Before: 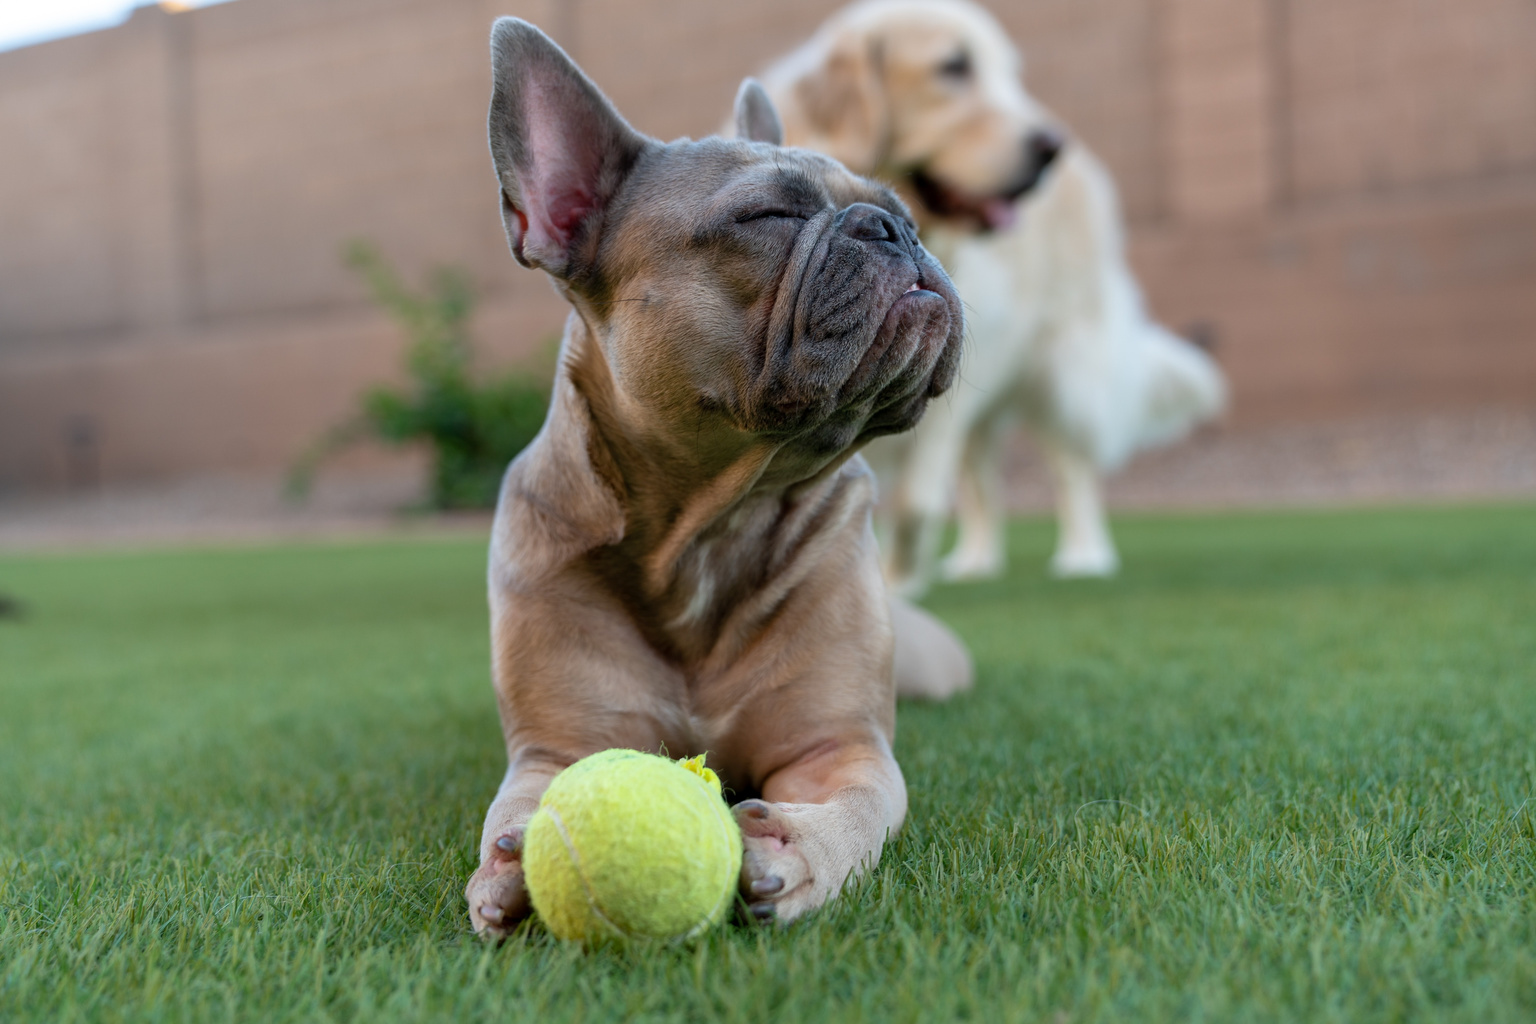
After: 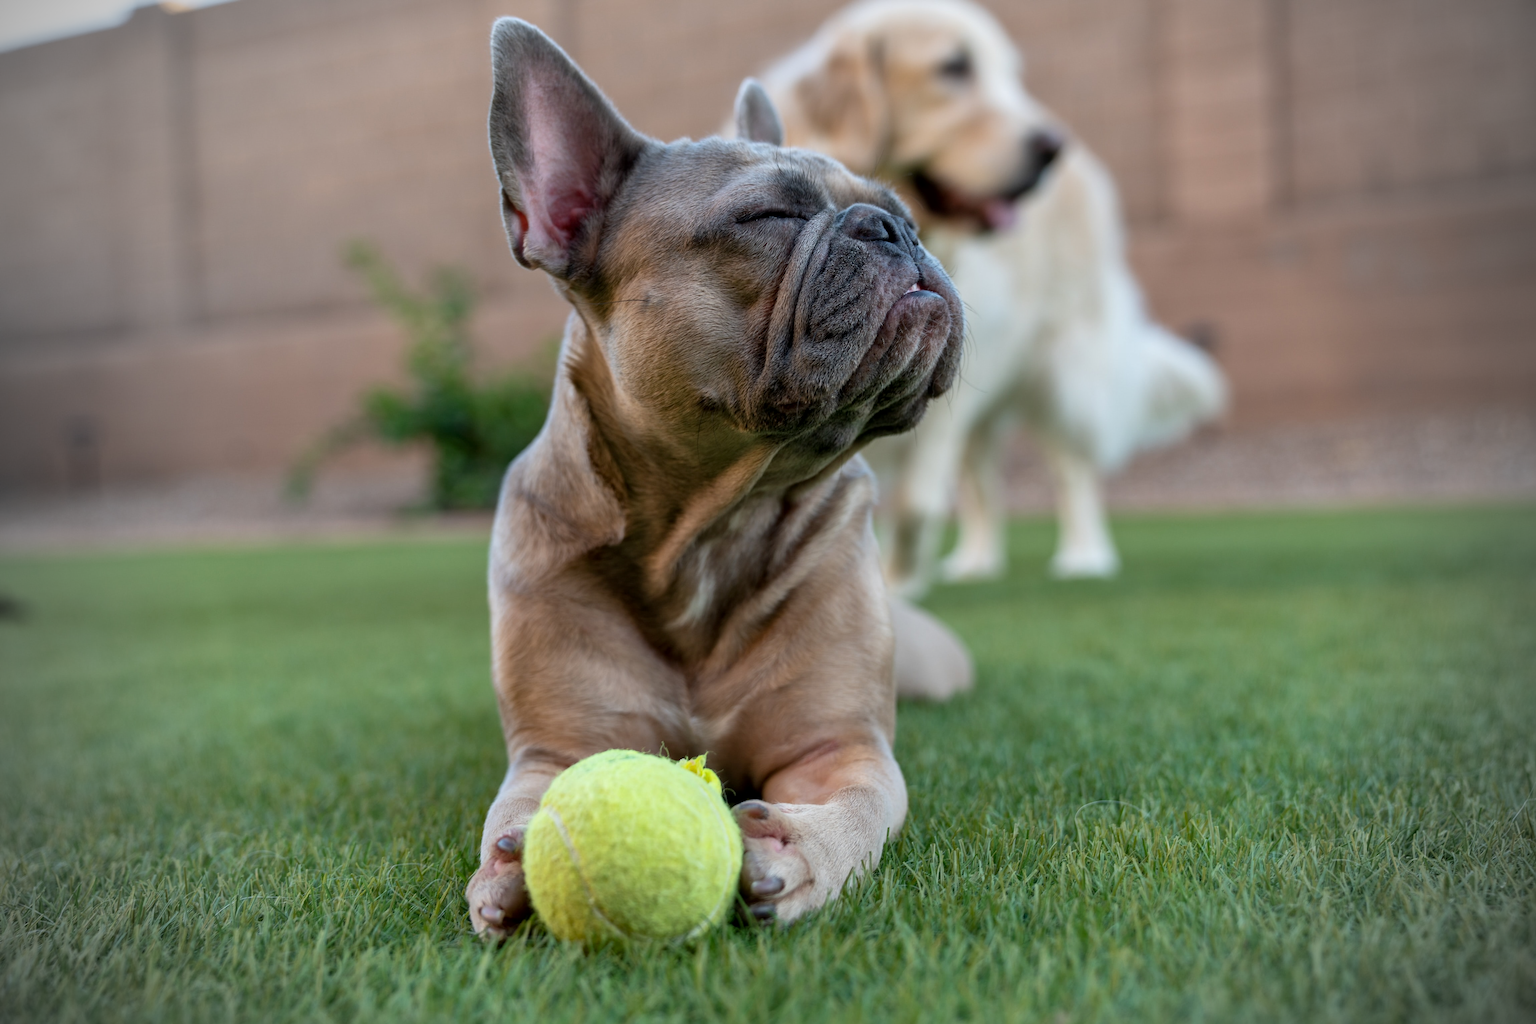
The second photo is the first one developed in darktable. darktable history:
vignetting: fall-off start 73.49%, brightness -0.619, saturation -0.685, unbound false
local contrast: mode bilateral grid, contrast 20, coarseness 51, detail 120%, midtone range 0.2
levels: gray 59.42%
